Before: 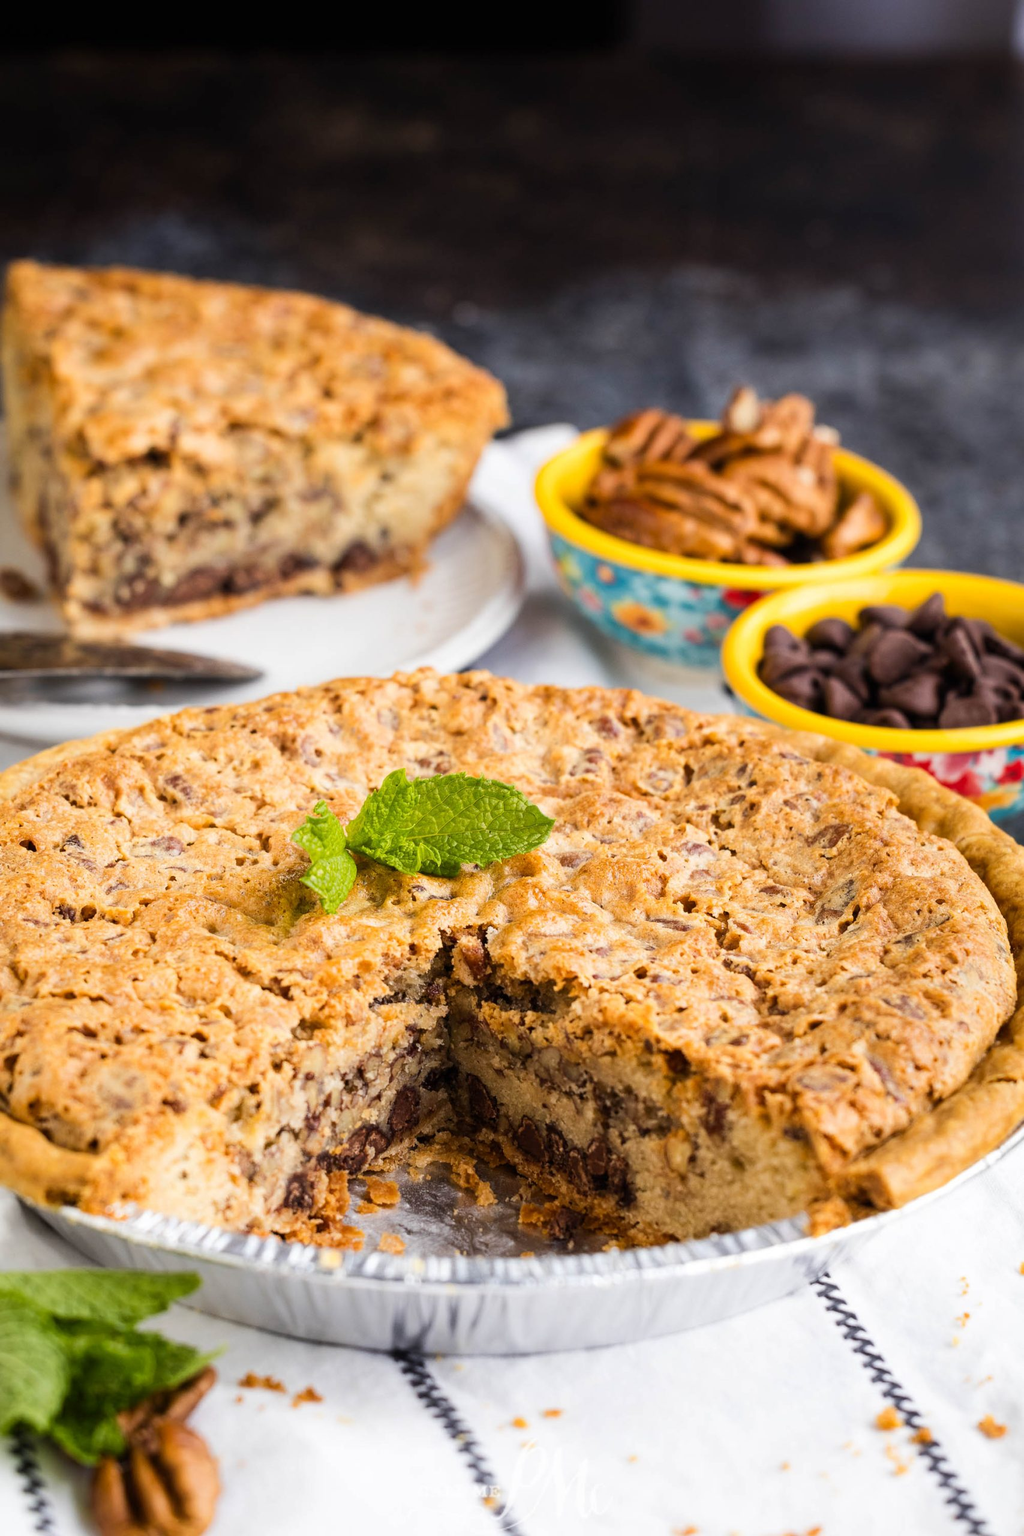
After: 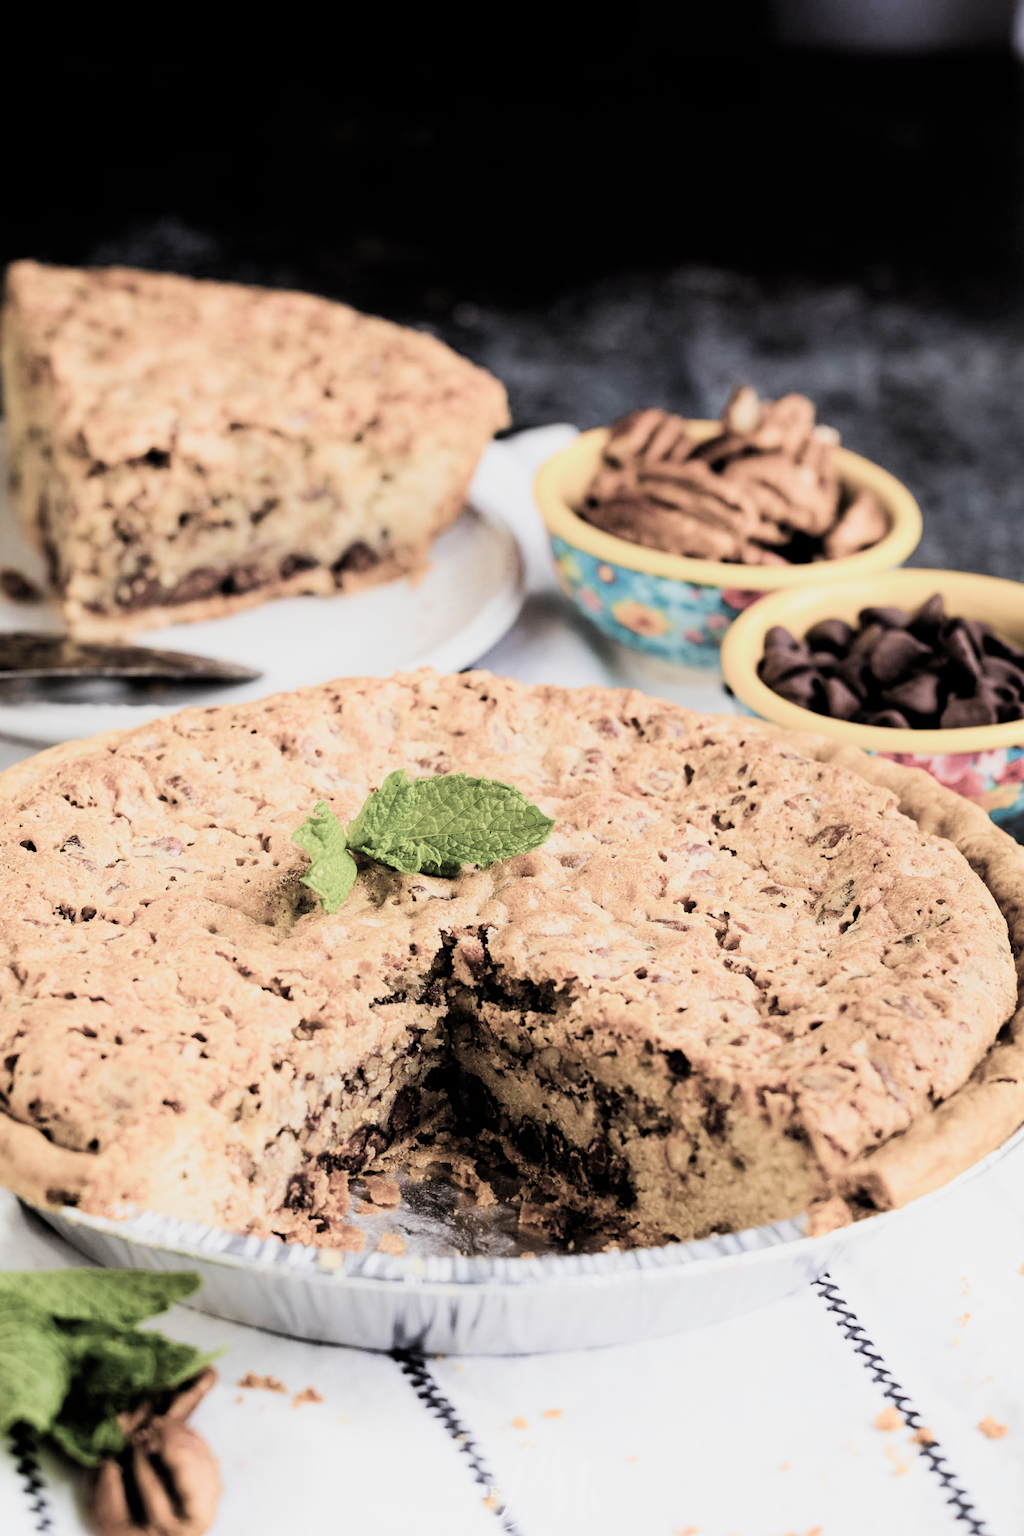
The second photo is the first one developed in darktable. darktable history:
color balance rgb: linear chroma grading › global chroma 3.238%, perceptual saturation grading › global saturation 29.818%, global vibrance 22.425%
filmic rgb: black relative exposure -5.11 EV, white relative exposure 3.99 EV, hardness 2.9, contrast 1.388, highlights saturation mix -18.65%, color science v4 (2020)
shadows and highlights: shadows -1.56, highlights 41.88
color correction: highlights b* -0.026, saturation 0.981
